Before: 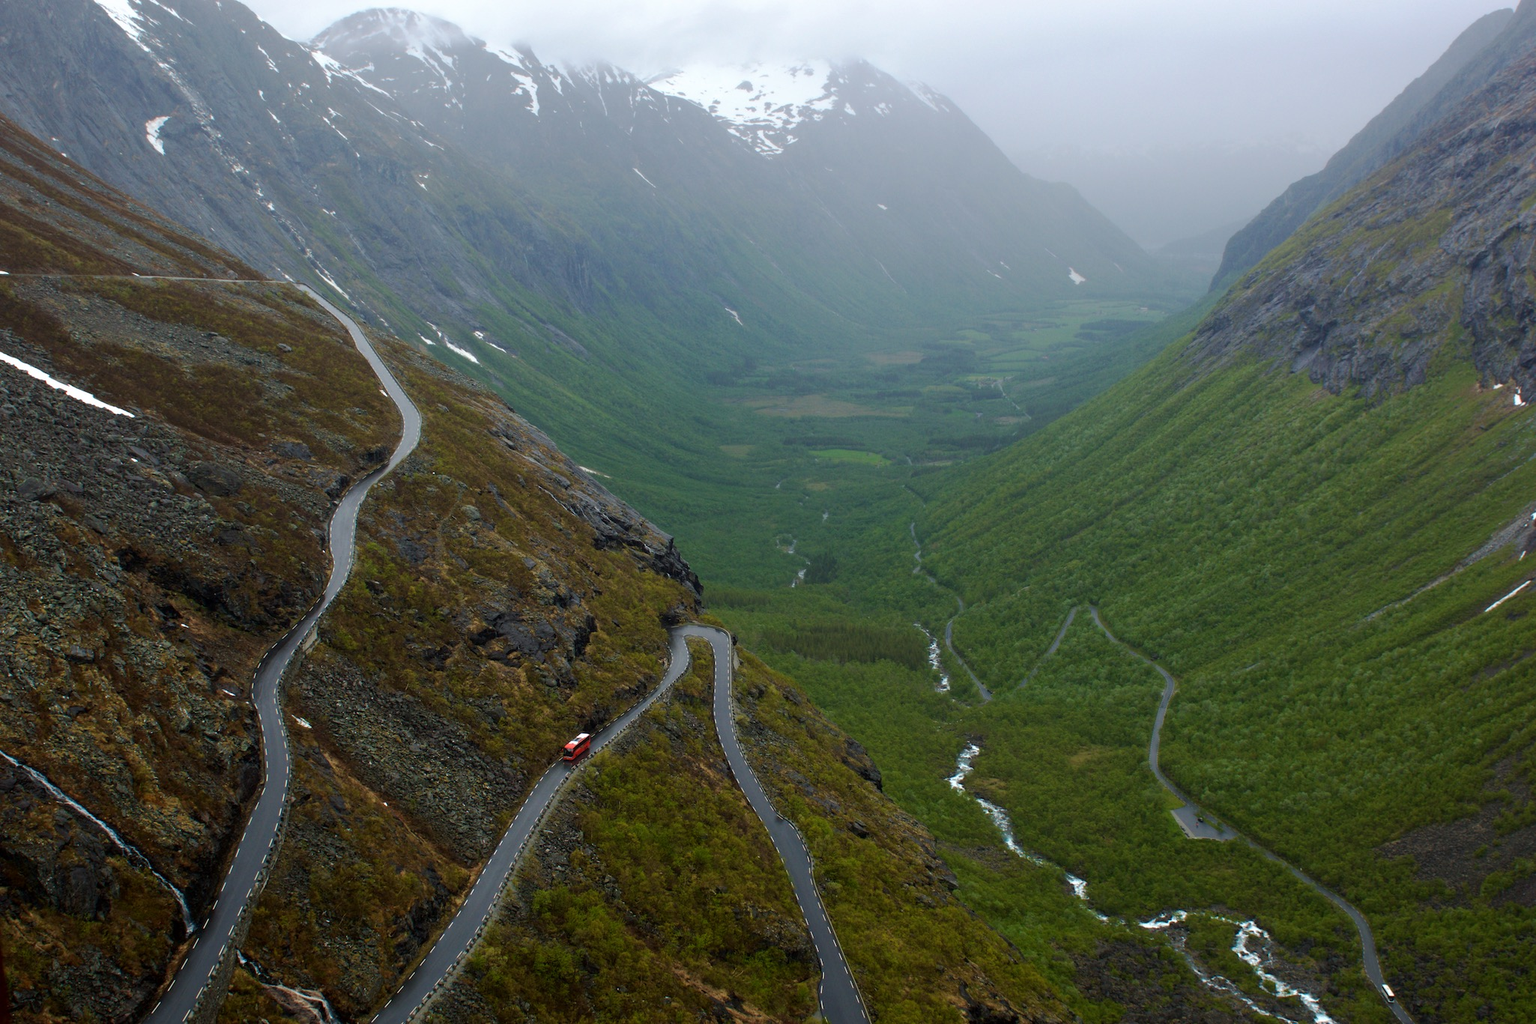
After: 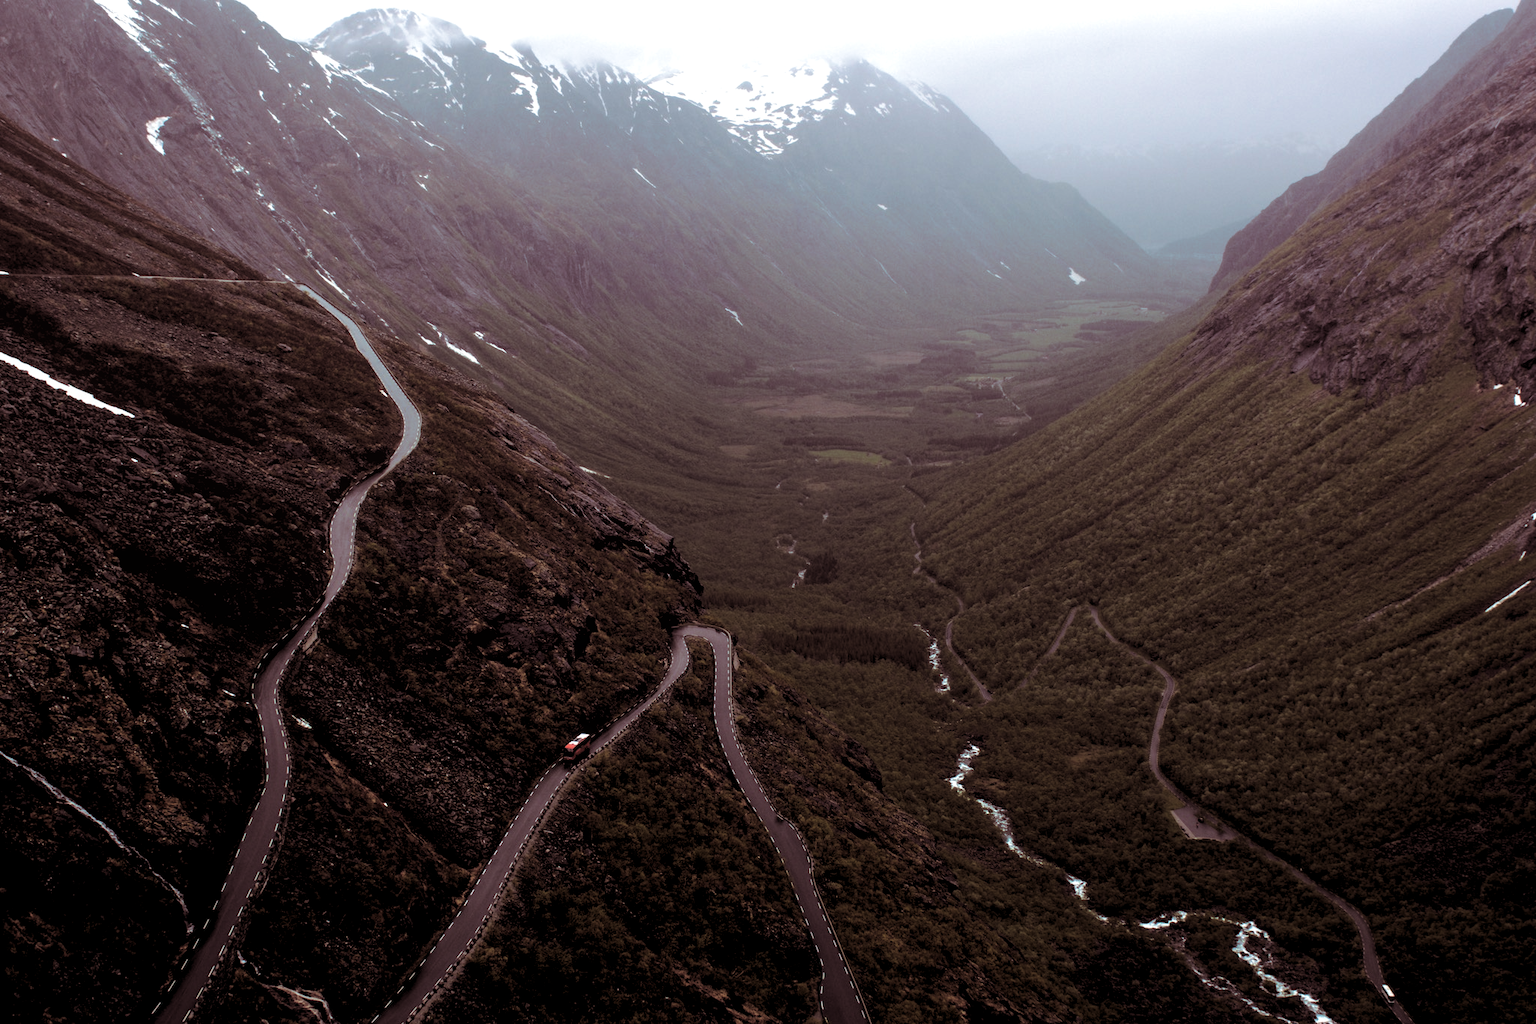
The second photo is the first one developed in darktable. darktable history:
split-toning: shadows › saturation 0.41, highlights › saturation 0, compress 33.55%
local contrast: detail 110%
levels: levels [0.182, 0.542, 0.902]
